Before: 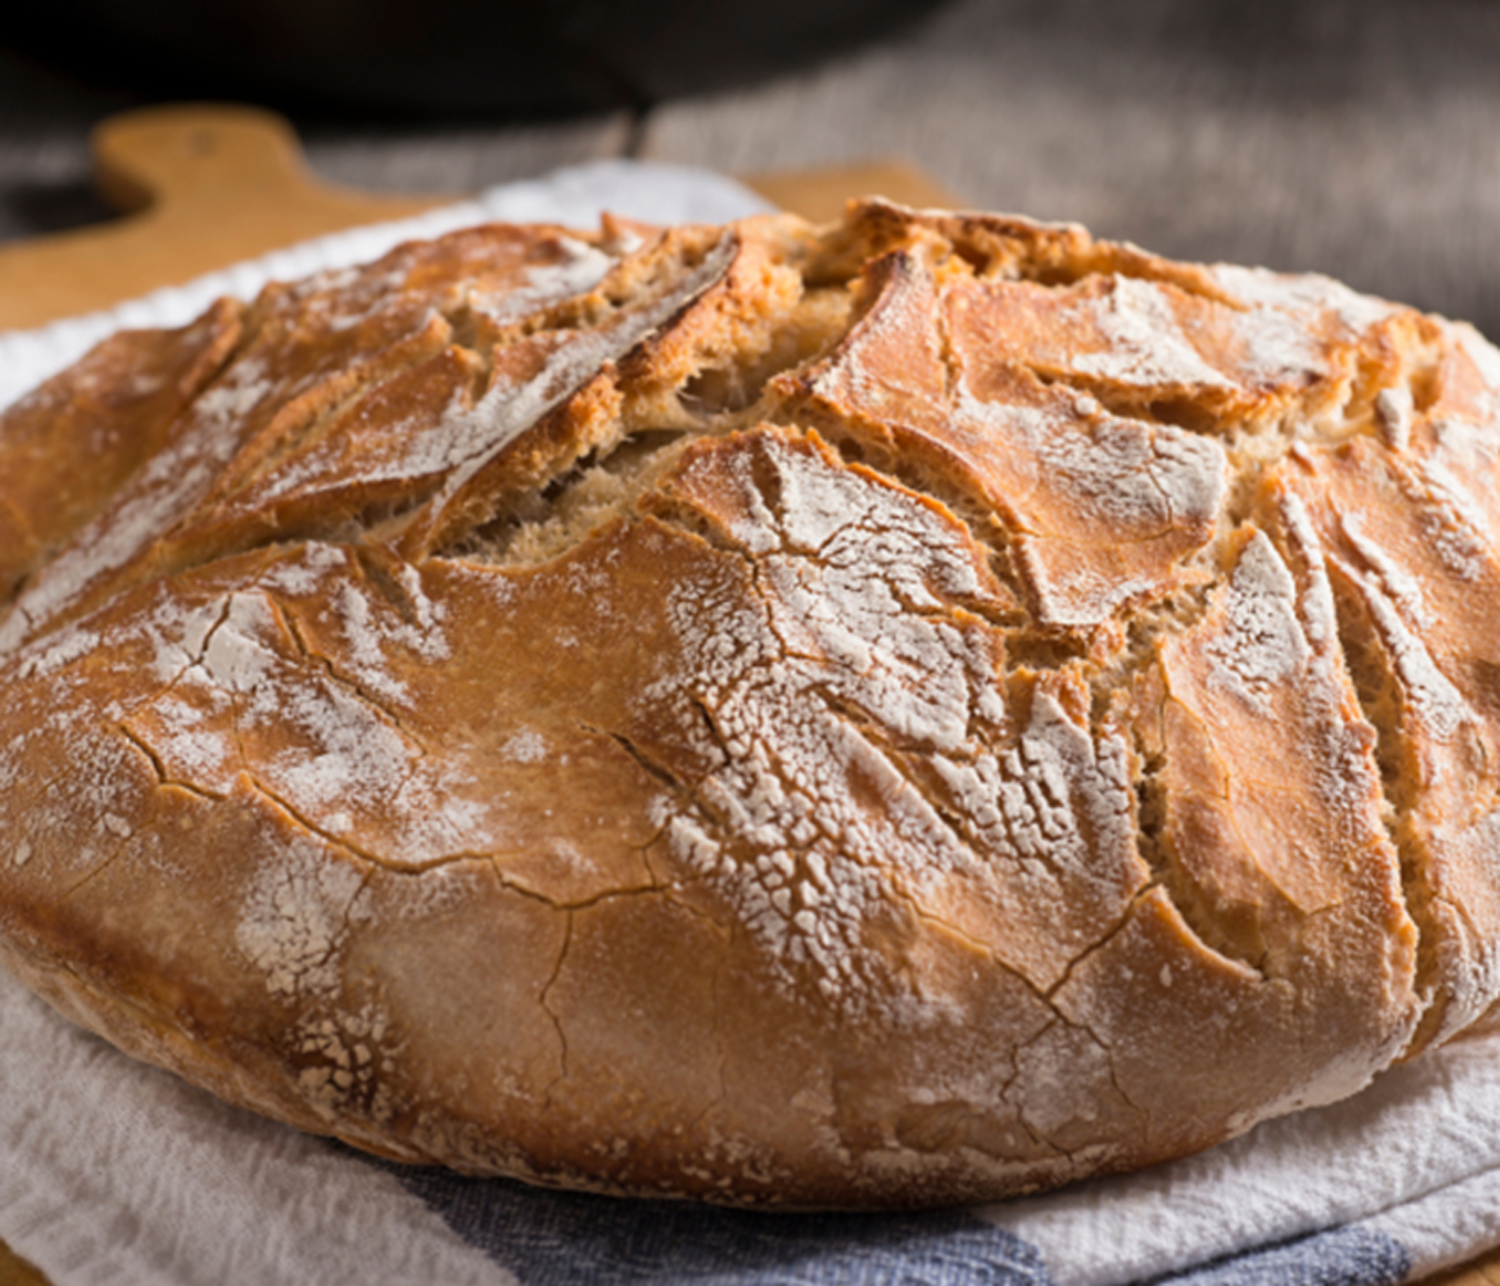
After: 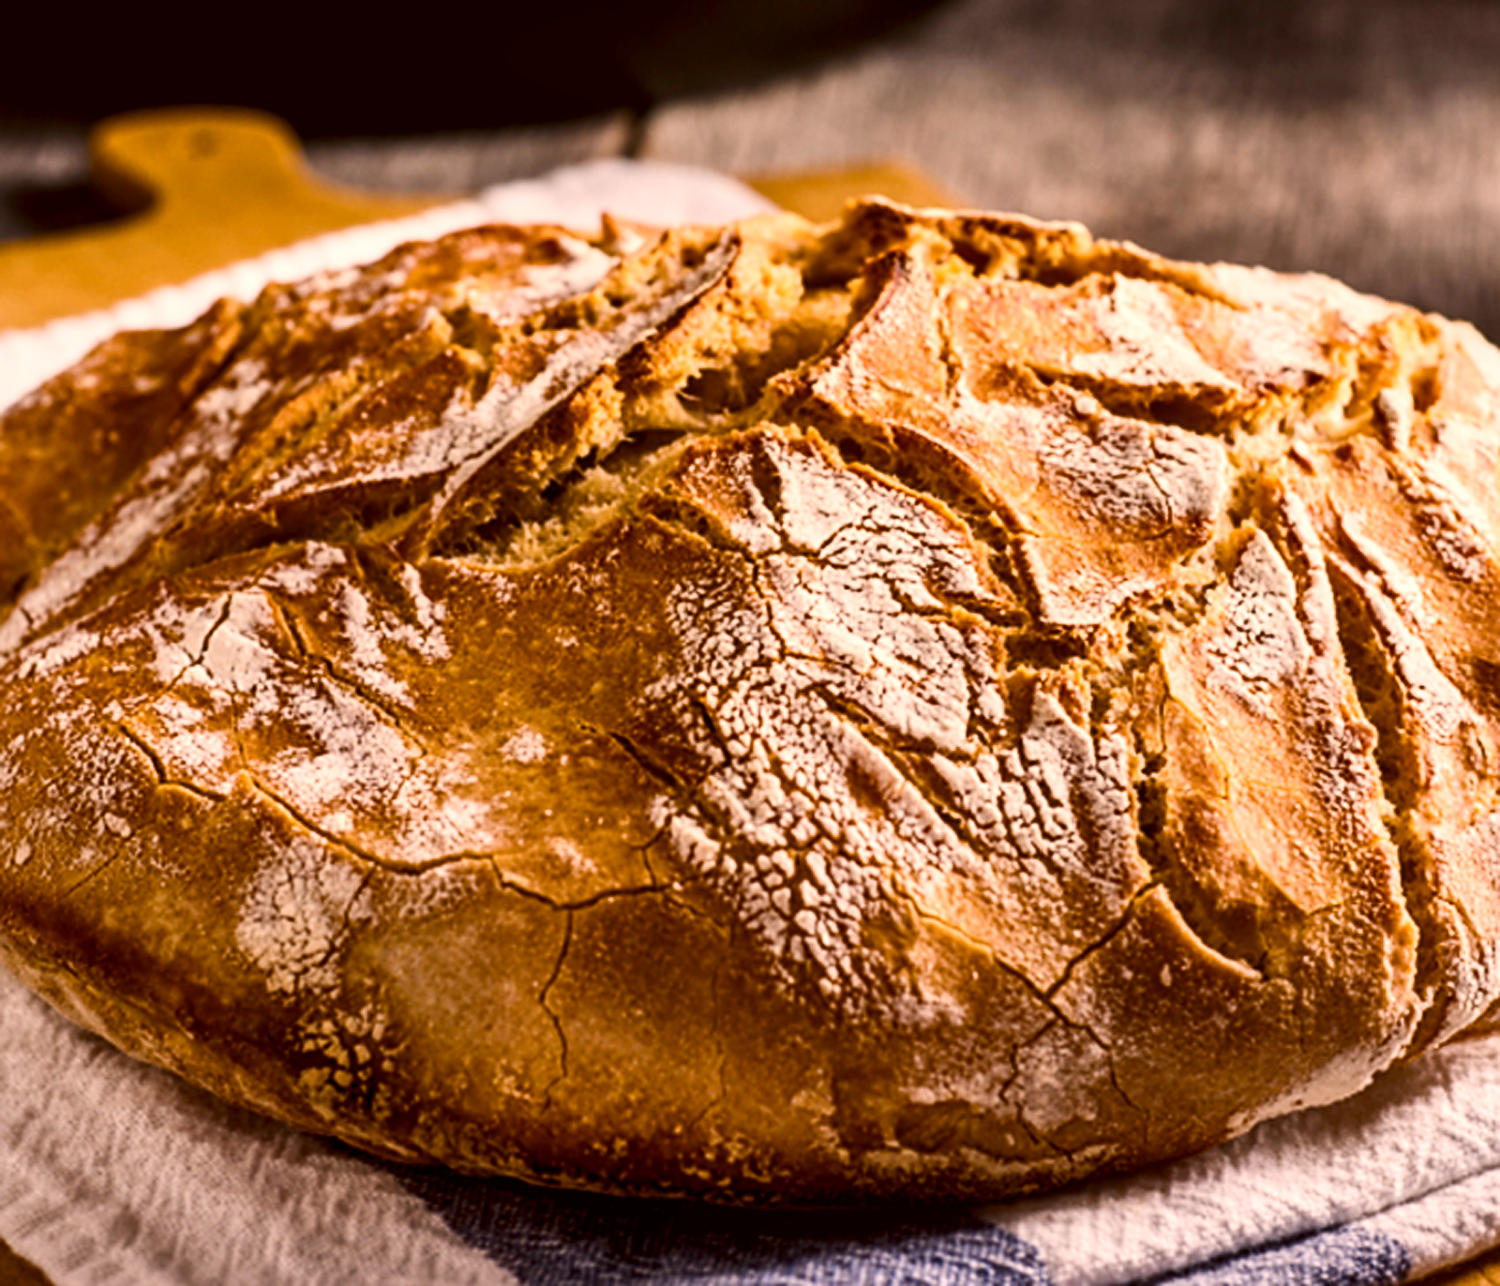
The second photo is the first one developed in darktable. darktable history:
exposure: black level correction 0.001, compensate highlight preservation false
color balance rgb: shadows lift › chroma 2.045%, shadows lift › hue 217.52°, power › hue 316.44°, highlights gain › chroma 2.044%, highlights gain › hue 66.38°, linear chroma grading › shadows 20.06%, linear chroma grading › highlights 4.337%, linear chroma grading › mid-tones 10.161%, perceptual saturation grading › global saturation 39.193%, perceptual saturation grading › highlights -25.706%, perceptual saturation grading › mid-tones 35.492%, perceptual saturation grading › shadows 35.545%, global vibrance 14.46%
local contrast: detail 130%
contrast brightness saturation: contrast 0.278
sharpen: on, module defaults
shadows and highlights: white point adjustment 1.05, soften with gaussian
levels: black 0.067%, levels [0.016, 0.5, 0.996]
color correction: highlights a* 10.22, highlights b* 9.76, shadows a* 8.74, shadows b* 7.66, saturation 0.796
